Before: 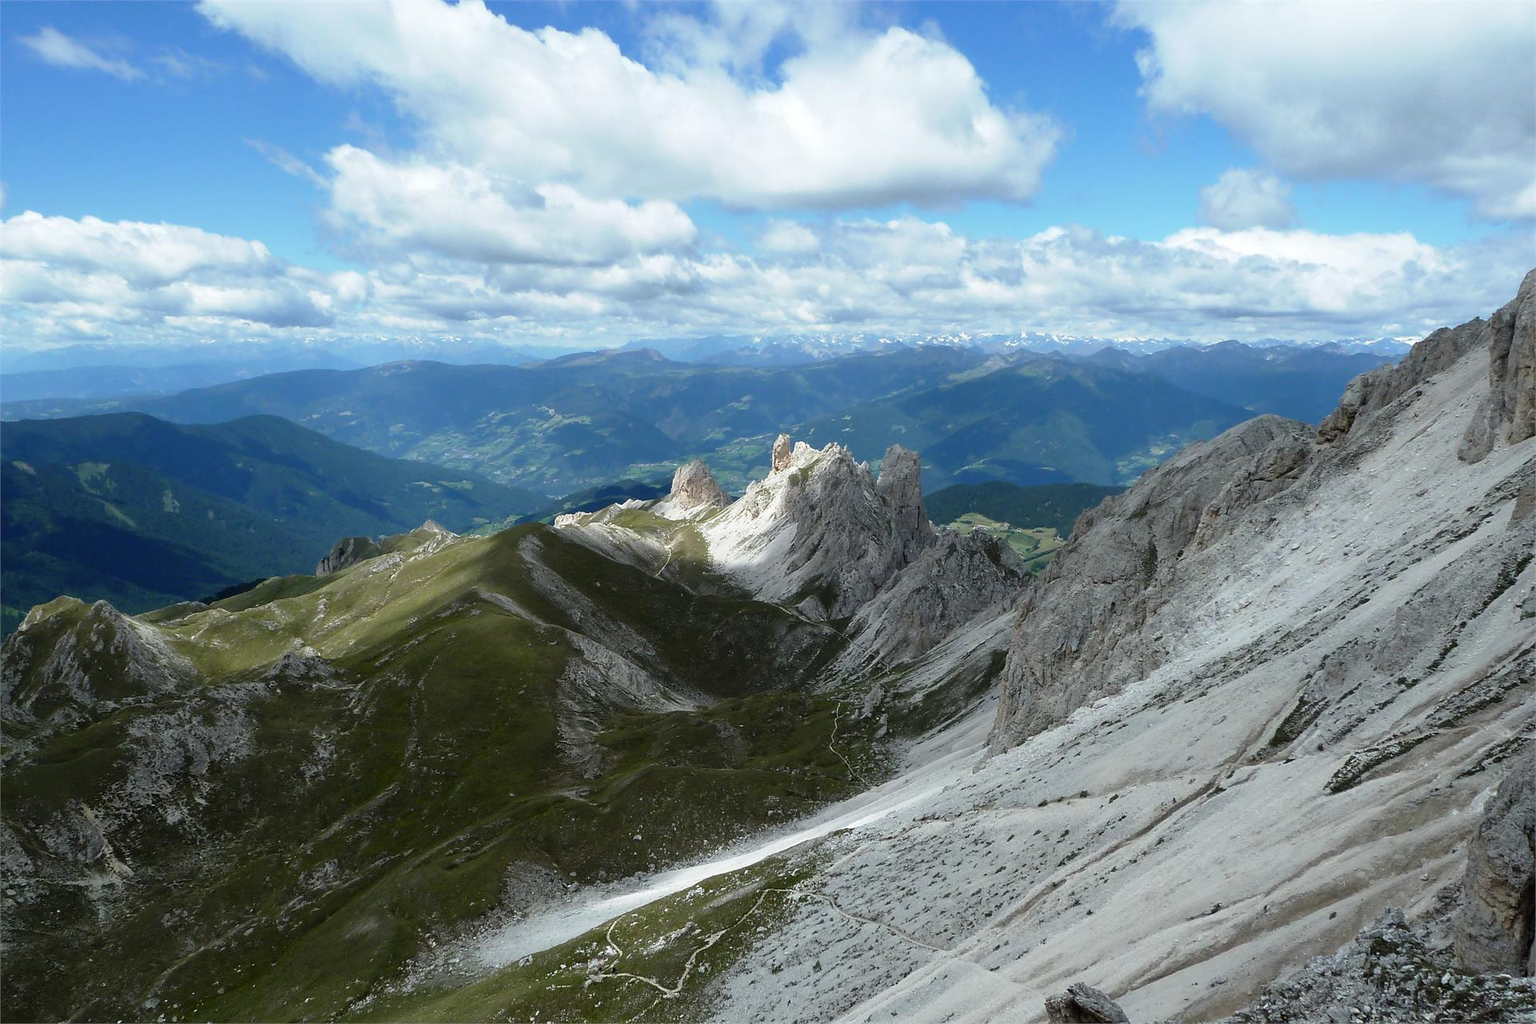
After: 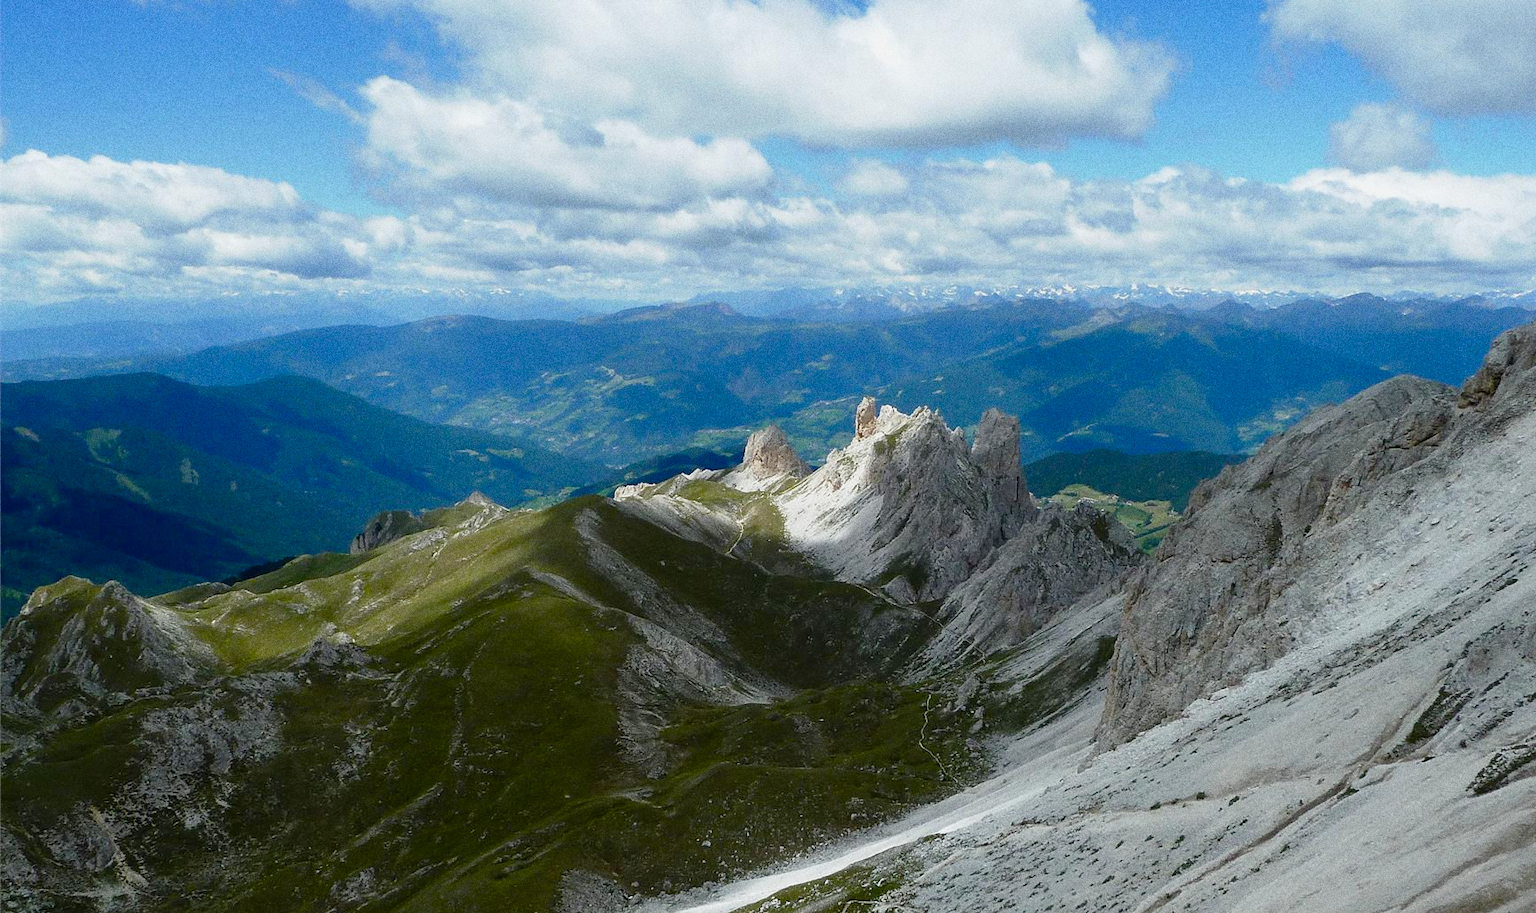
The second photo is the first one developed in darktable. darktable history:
exposure: exposure -0.157 EV, compensate highlight preservation false
grain: coarseness 9.61 ISO, strength 35.62%
crop: top 7.49%, right 9.717%, bottom 11.943%
color balance rgb: perceptual saturation grading › global saturation 20%, perceptual saturation grading › highlights -25%, perceptual saturation grading › shadows 50%
